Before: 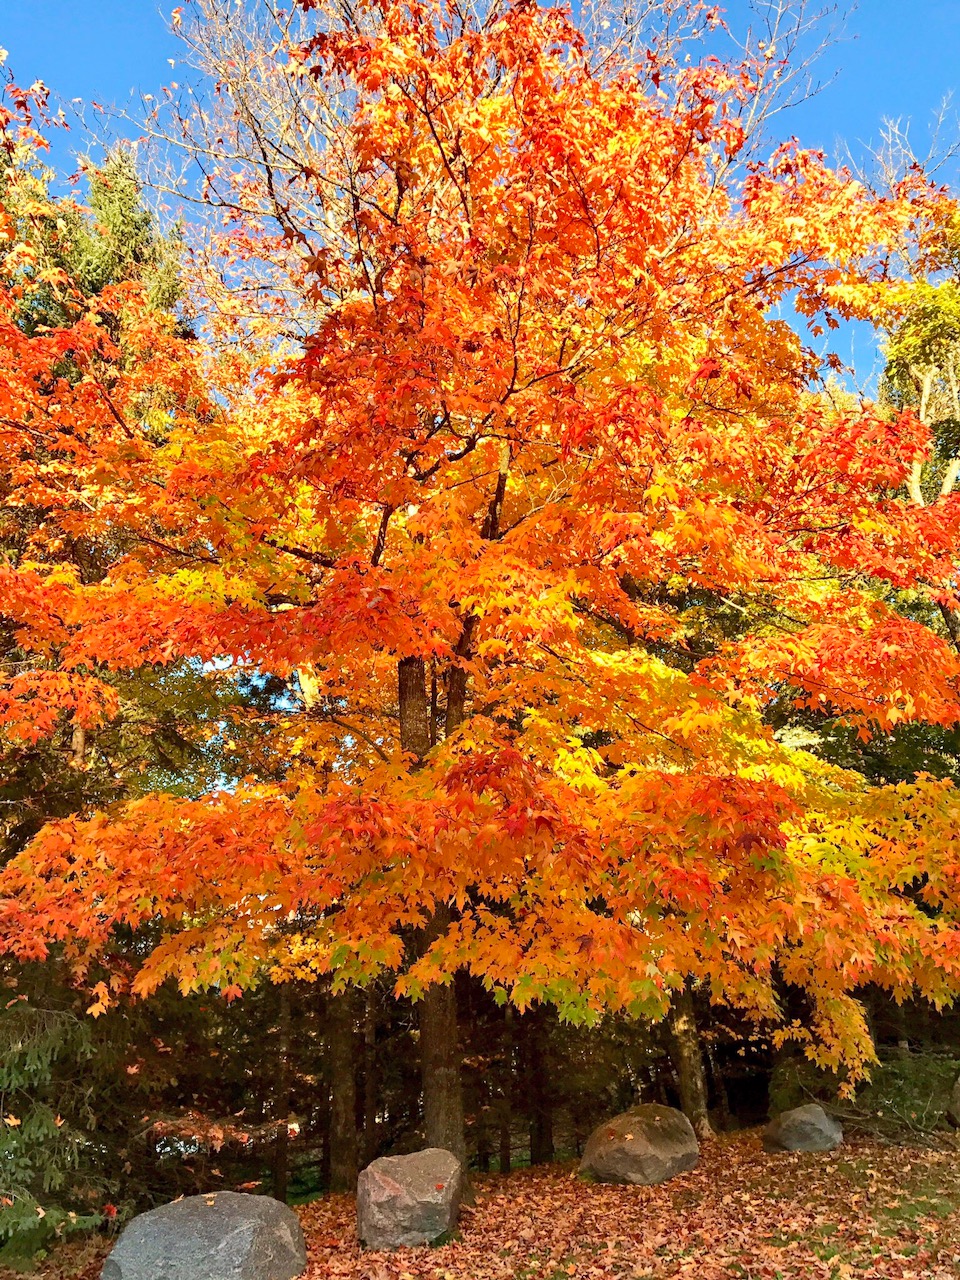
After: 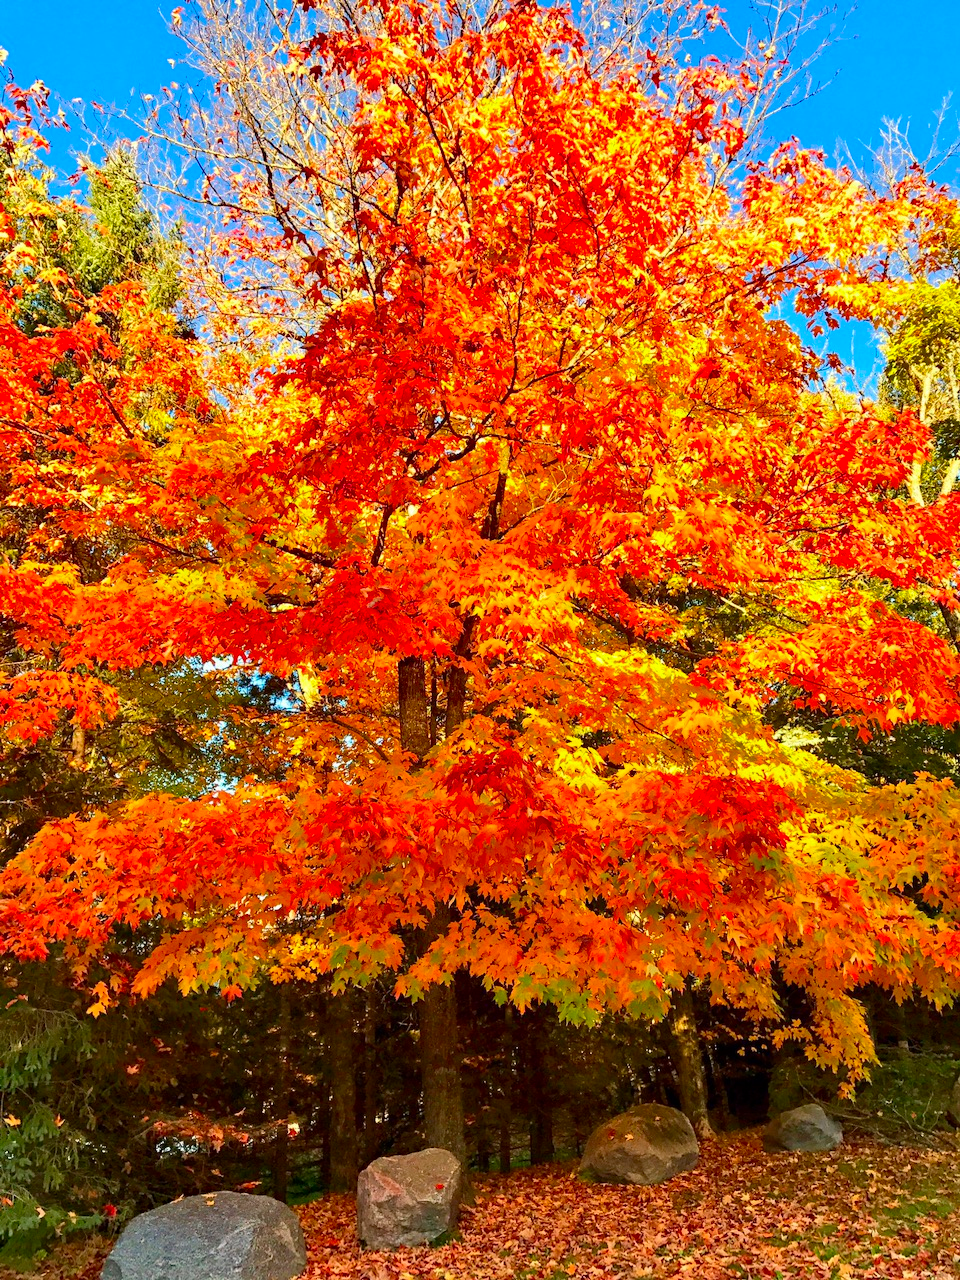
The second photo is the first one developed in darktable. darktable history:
contrast brightness saturation: brightness -0.029, saturation 0.362
haze removal: compatibility mode true, adaptive false
